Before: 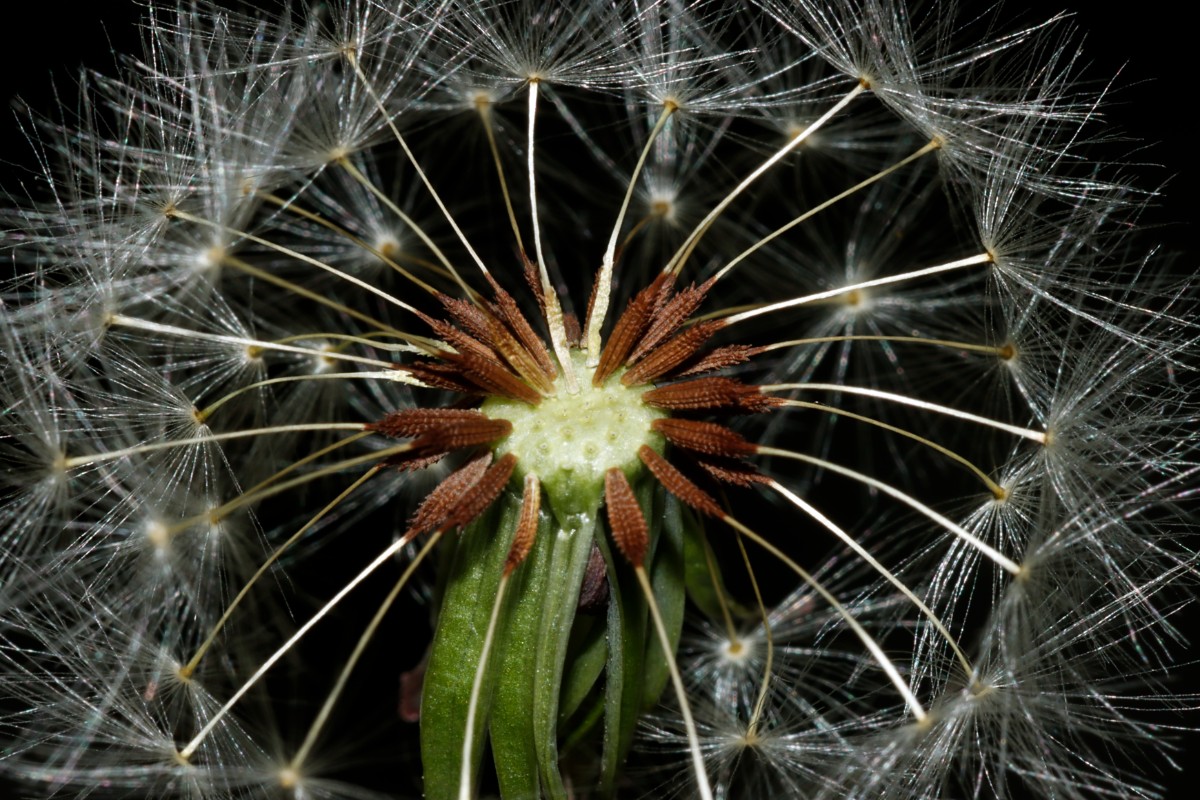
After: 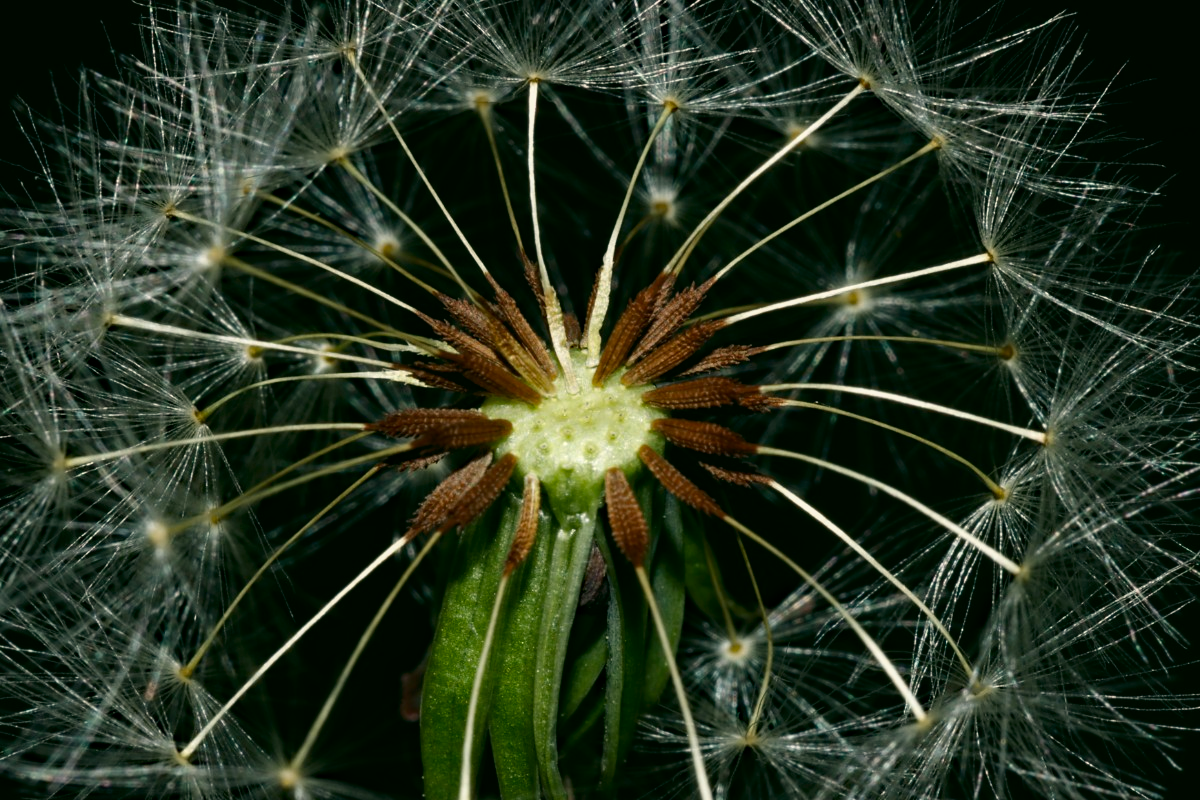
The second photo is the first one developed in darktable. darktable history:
color correction: highlights a* -0.472, highlights b* 9.52, shadows a* -9.49, shadows b* 0.832
exposure: exposure -0.174 EV, compensate highlight preservation false
shadows and highlights: shadows -28.83, highlights 29.23
haze removal: strength 0.298, distance 0.254, compatibility mode true, adaptive false
